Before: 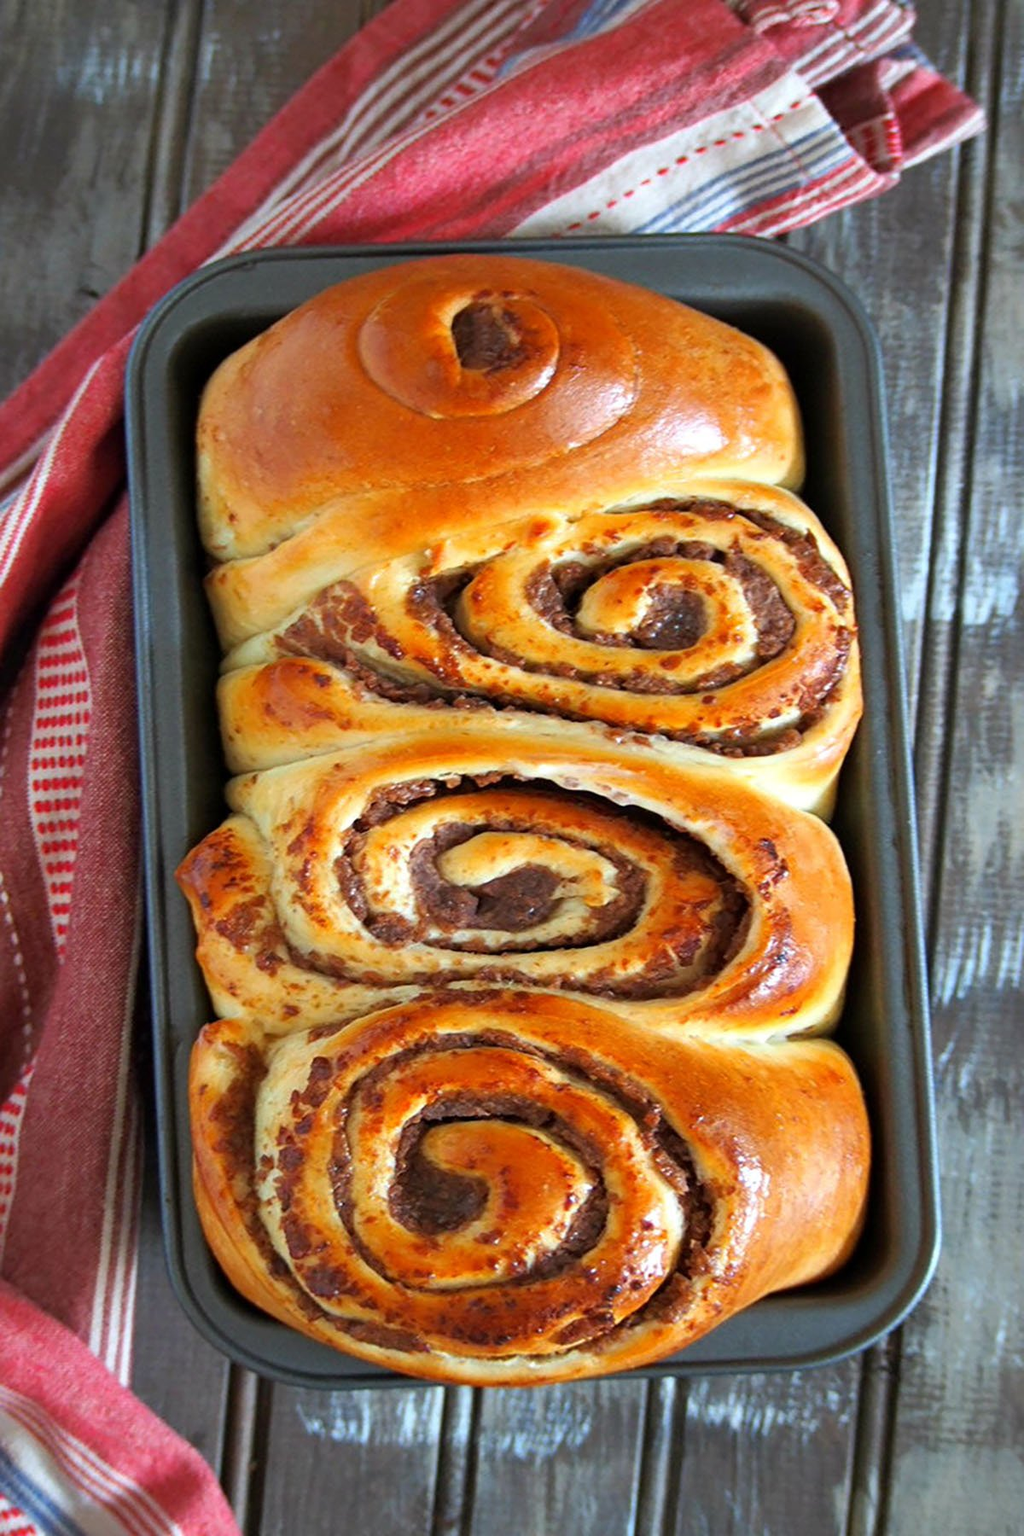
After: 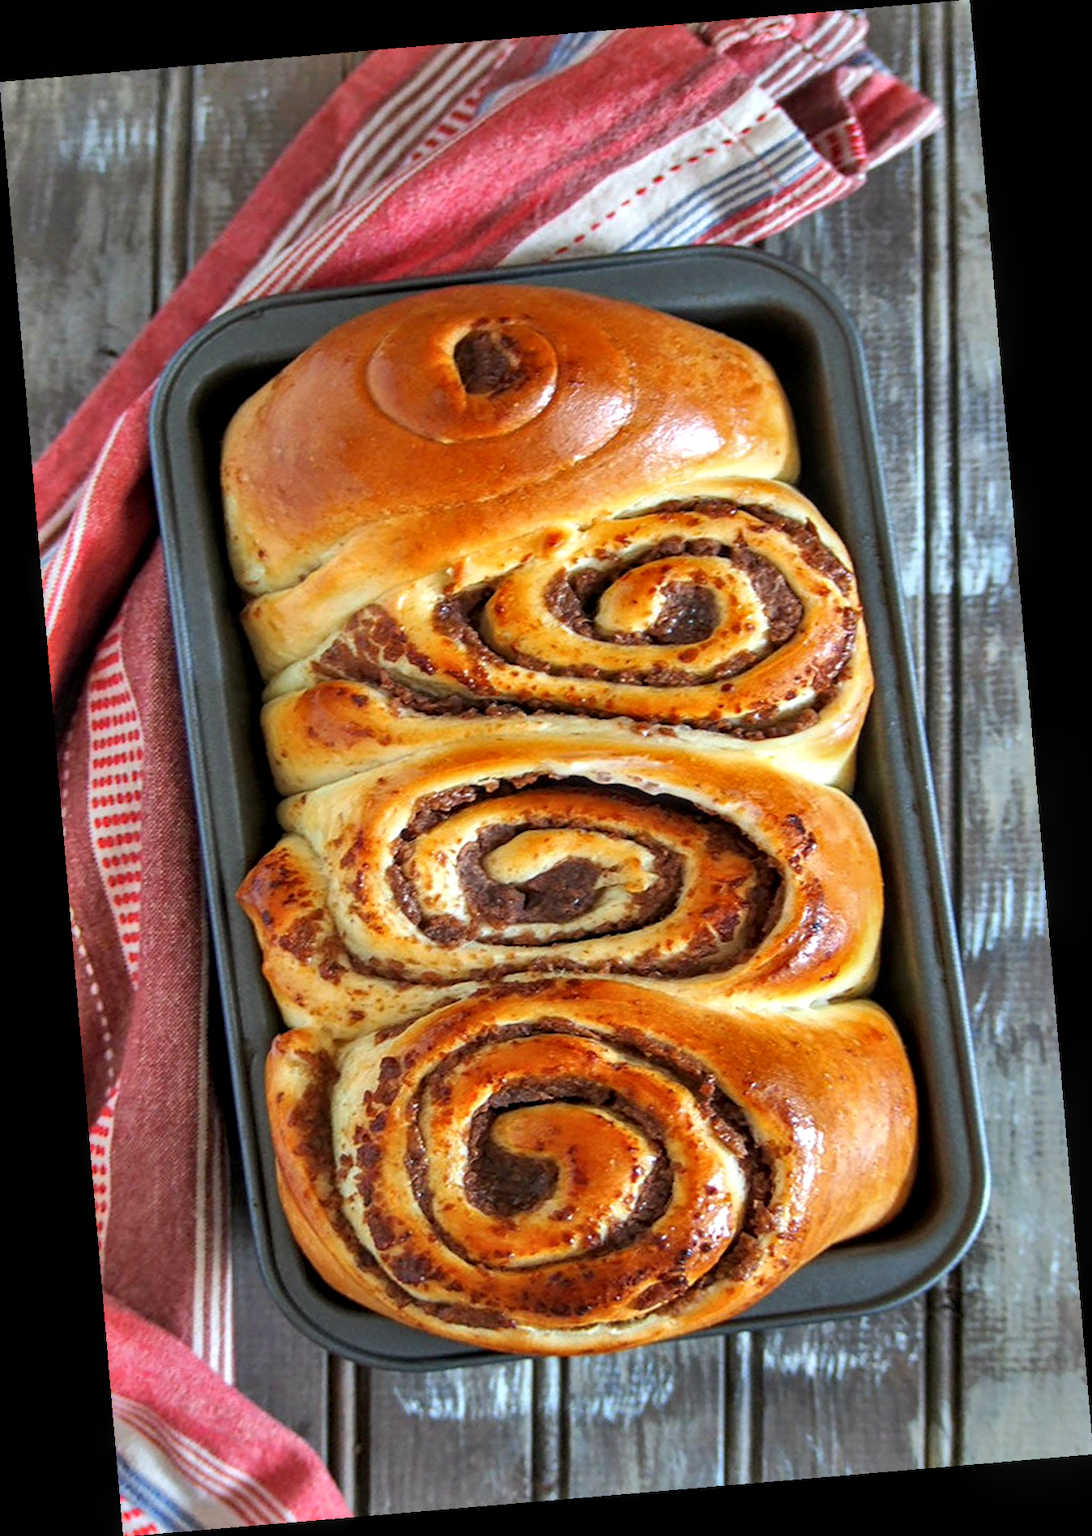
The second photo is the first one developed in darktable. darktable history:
local contrast: detail 130%
shadows and highlights: shadows color adjustment 97.66%, soften with gaussian
color correction: saturation 0.98
rotate and perspective: rotation -4.86°, automatic cropping off
